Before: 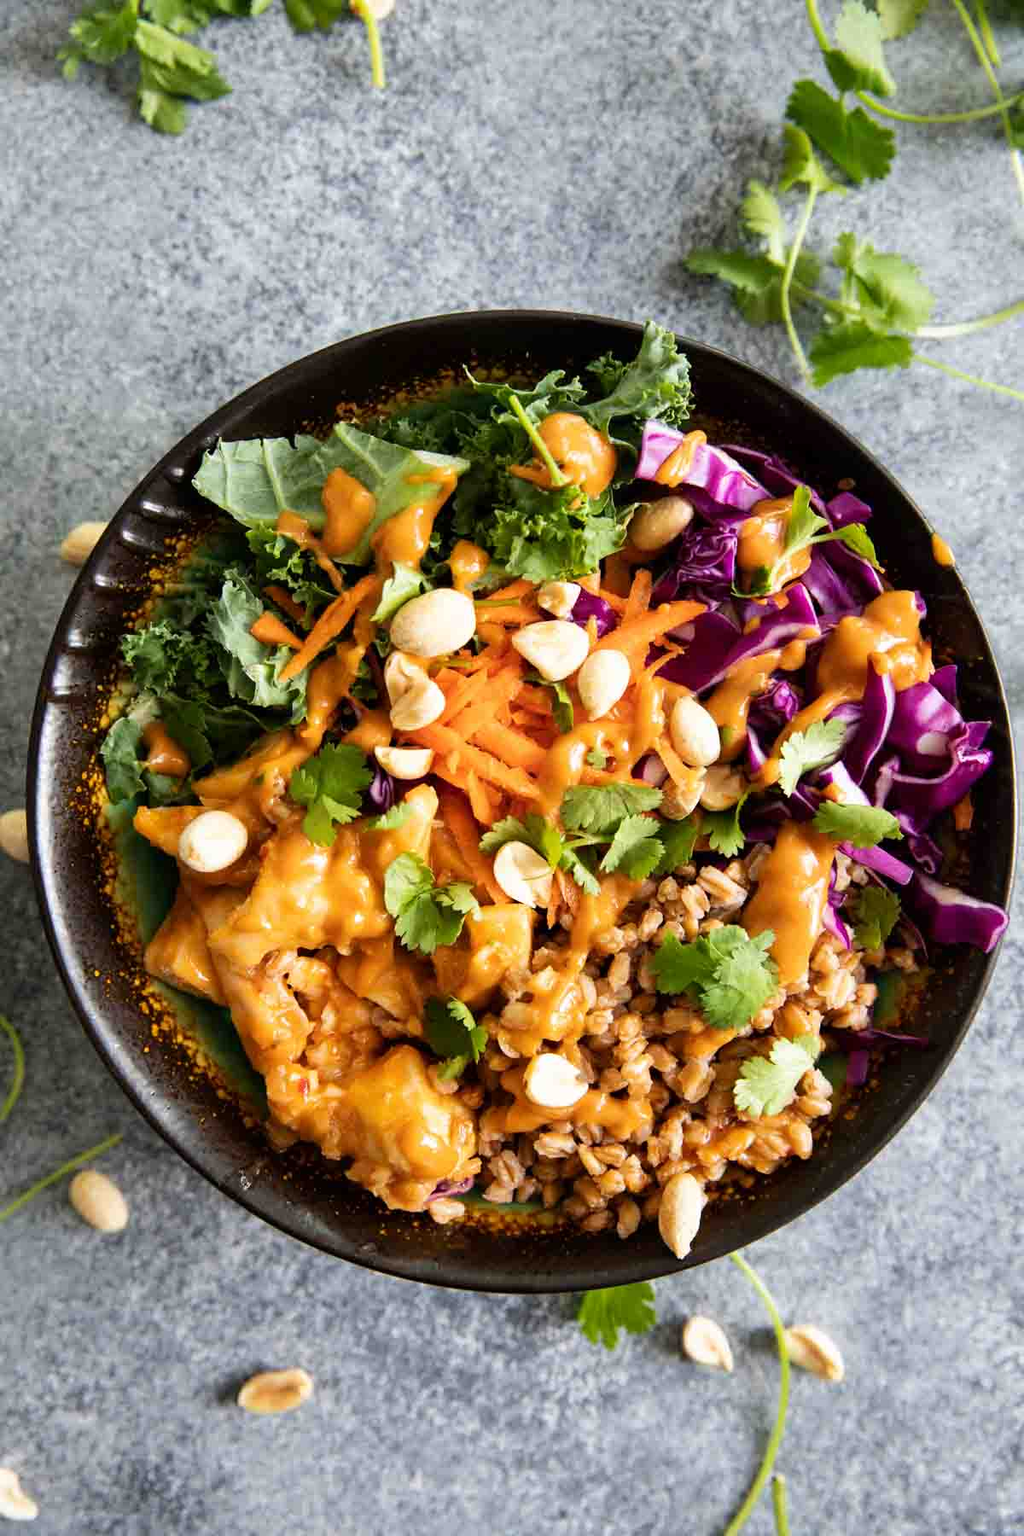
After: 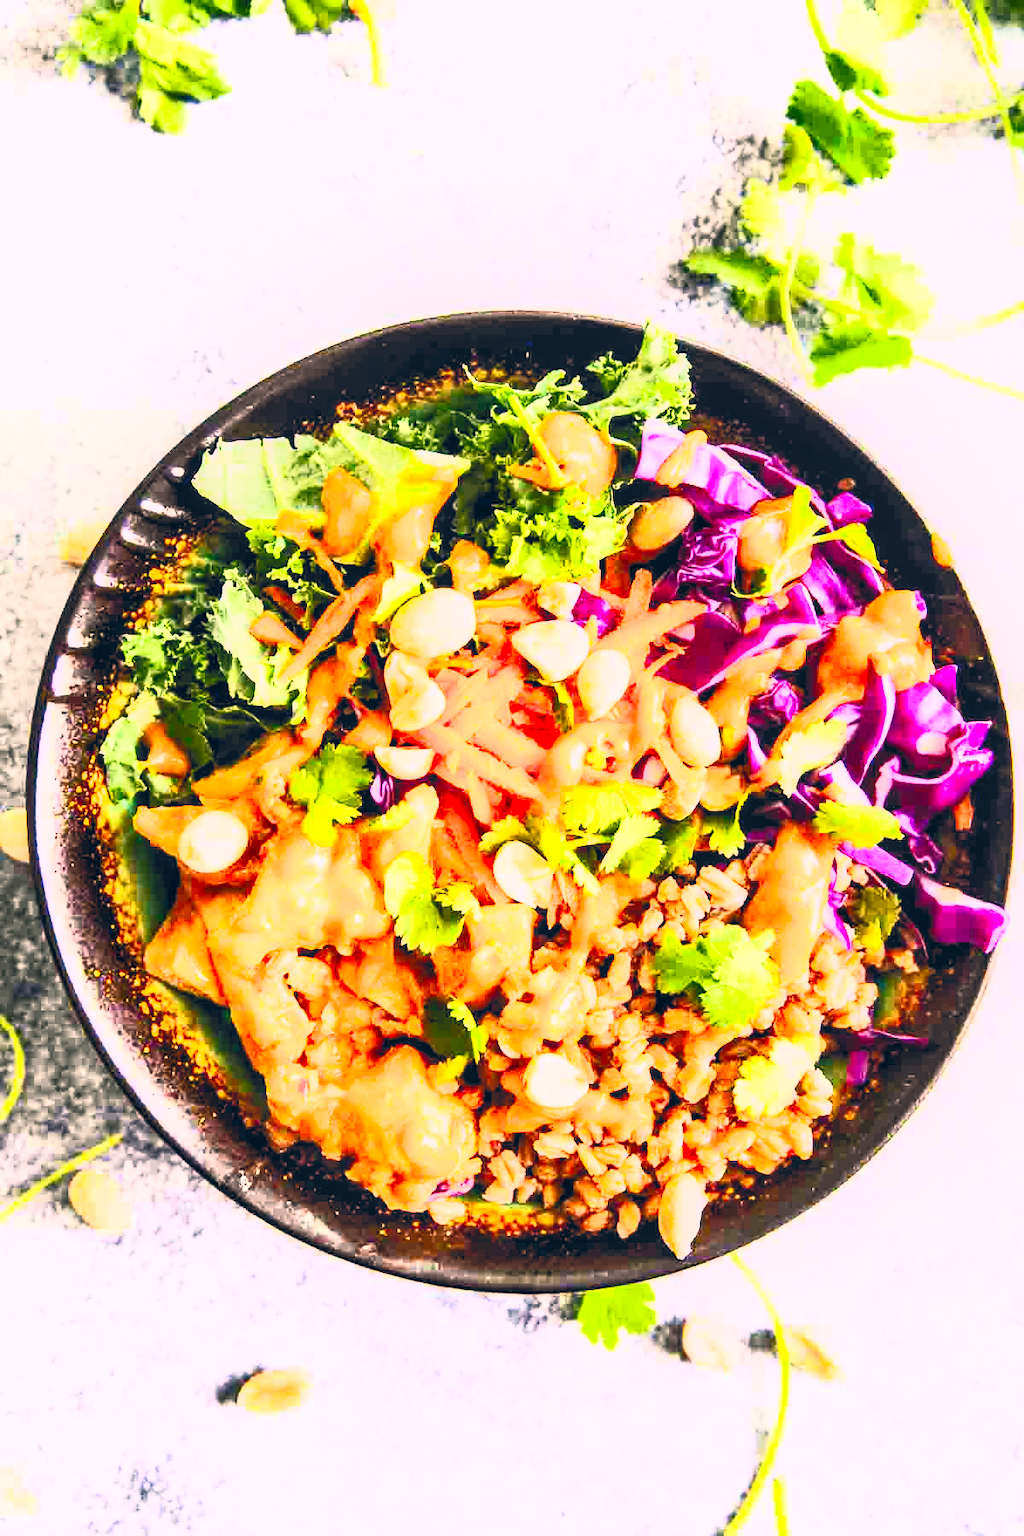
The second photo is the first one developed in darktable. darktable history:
filmic rgb: black relative exposure -7.65 EV, white relative exposure 4.56 EV, hardness 3.61, iterations of high-quality reconstruction 0
color correction: highlights a* 14.22, highlights b* 5.86, shadows a* -5.18, shadows b* -15.43, saturation 0.843
contrast equalizer: octaves 7, y [[0.514, 0.573, 0.581, 0.508, 0.5, 0.5], [0.5 ×6], [0.5 ×6], [0 ×6], [0 ×6]], mix 0.749
exposure: black level correction 0, exposure 1.275 EV, compensate highlight preservation false
contrast brightness saturation: contrast 0.991, brightness 0.996, saturation 0.987
shadows and highlights: shadows 24.92, highlights -23.48
local contrast: detail 130%
